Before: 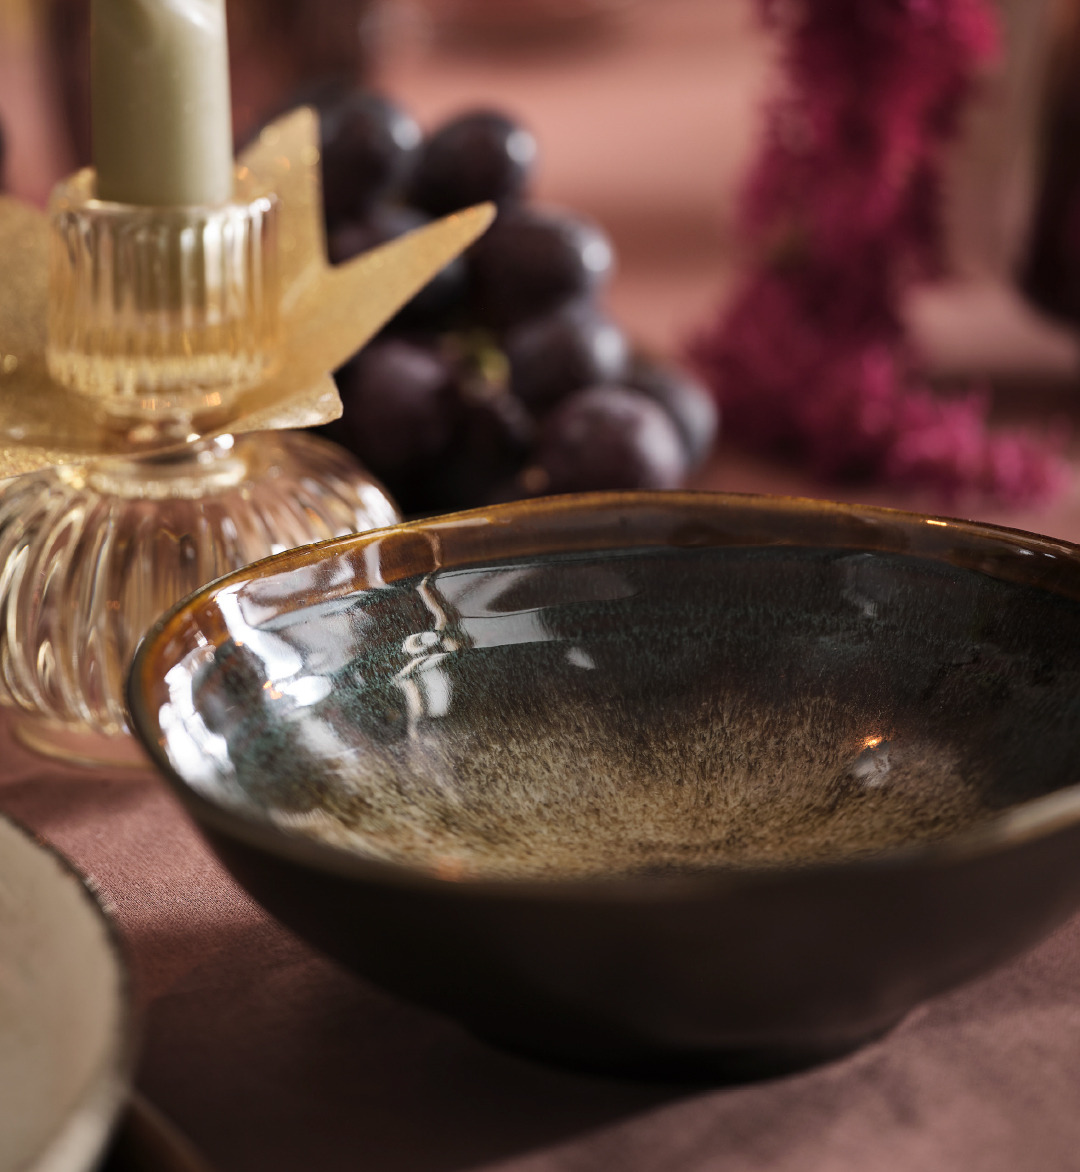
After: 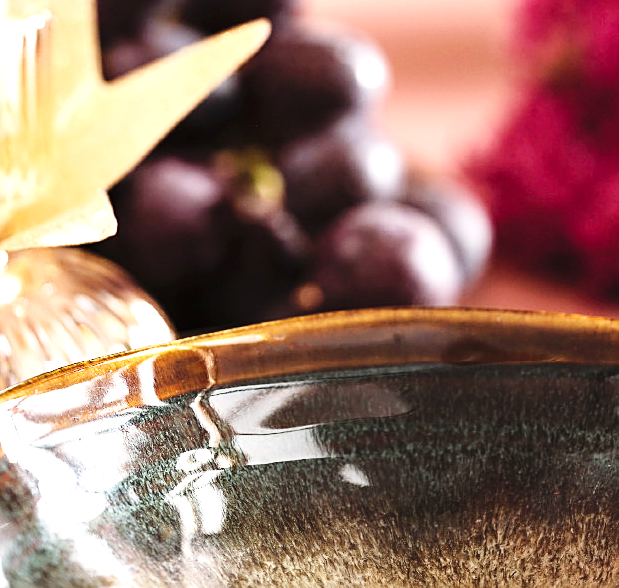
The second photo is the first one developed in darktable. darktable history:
crop: left 20.952%, top 15.666%, right 21.73%, bottom 34.087%
sharpen: on, module defaults
exposure: black level correction 0, exposure 1.371 EV, compensate exposure bias true, compensate highlight preservation false
base curve: curves: ch0 [(0, 0) (0.036, 0.025) (0.121, 0.166) (0.206, 0.329) (0.605, 0.79) (1, 1)], preserve colors none
